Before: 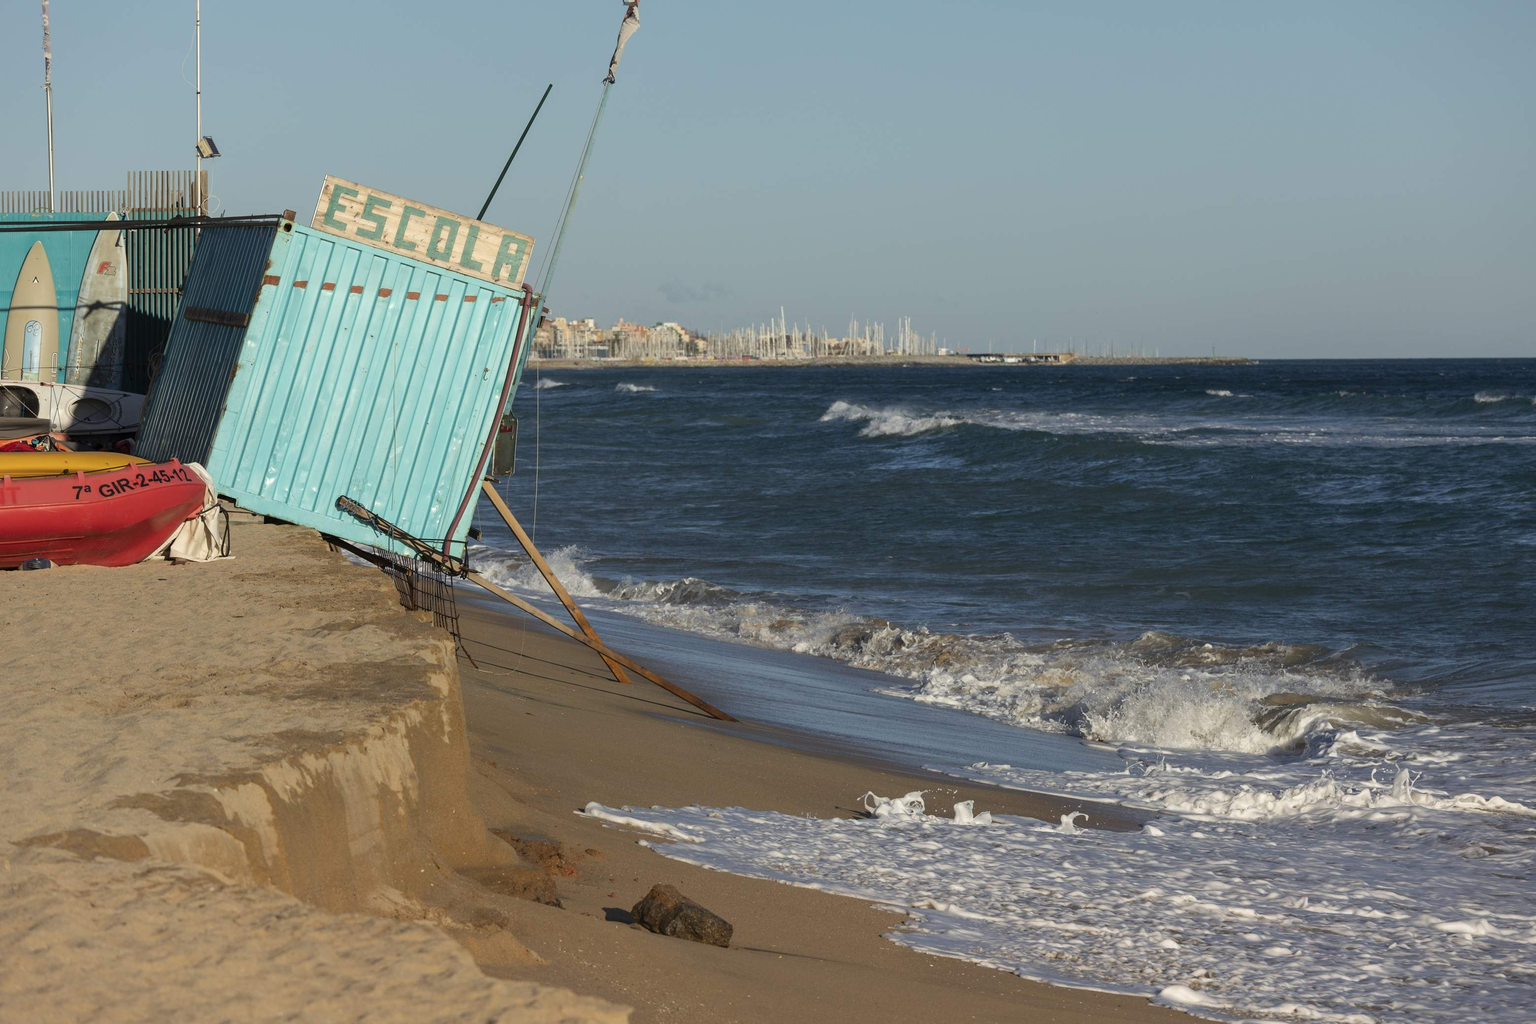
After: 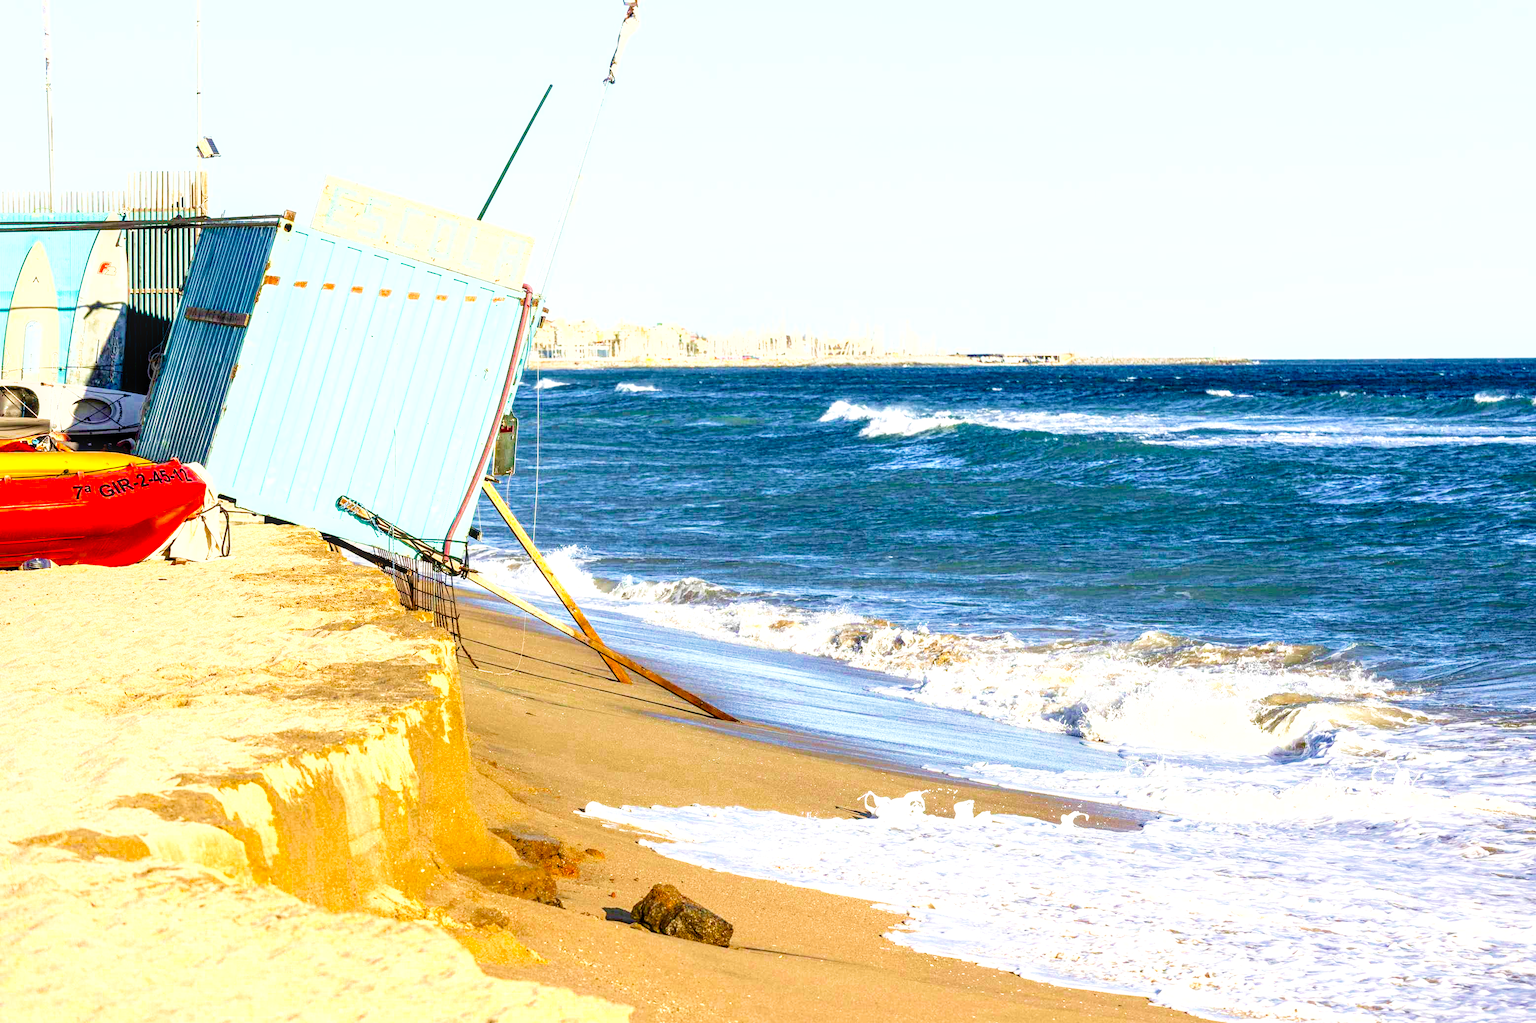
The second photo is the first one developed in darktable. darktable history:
local contrast: highlights 63%, detail 143%, midtone range 0.427
velvia: strength 40.05%
color balance rgb: global offset › luminance -0.509%, perceptual saturation grading › global saturation 30.507%, global vibrance 16.147%, saturation formula JzAzBz (2021)
exposure: black level correction 0.005, exposure 2.075 EV, compensate highlight preservation false
shadows and highlights: shadows 31.11, highlights 0.674, soften with gaussian
tone curve: curves: ch0 [(0, 0) (0.051, 0.047) (0.102, 0.099) (0.258, 0.29) (0.442, 0.527) (0.695, 0.804) (0.88, 0.952) (1, 1)]; ch1 [(0, 0) (0.339, 0.298) (0.402, 0.363) (0.444, 0.415) (0.485, 0.469) (0.494, 0.493) (0.504, 0.501) (0.525, 0.534) (0.555, 0.593) (0.594, 0.648) (1, 1)]; ch2 [(0, 0) (0.48, 0.48) (0.504, 0.5) (0.535, 0.557) (0.581, 0.623) (0.649, 0.683) (0.824, 0.815) (1, 1)], preserve colors none
